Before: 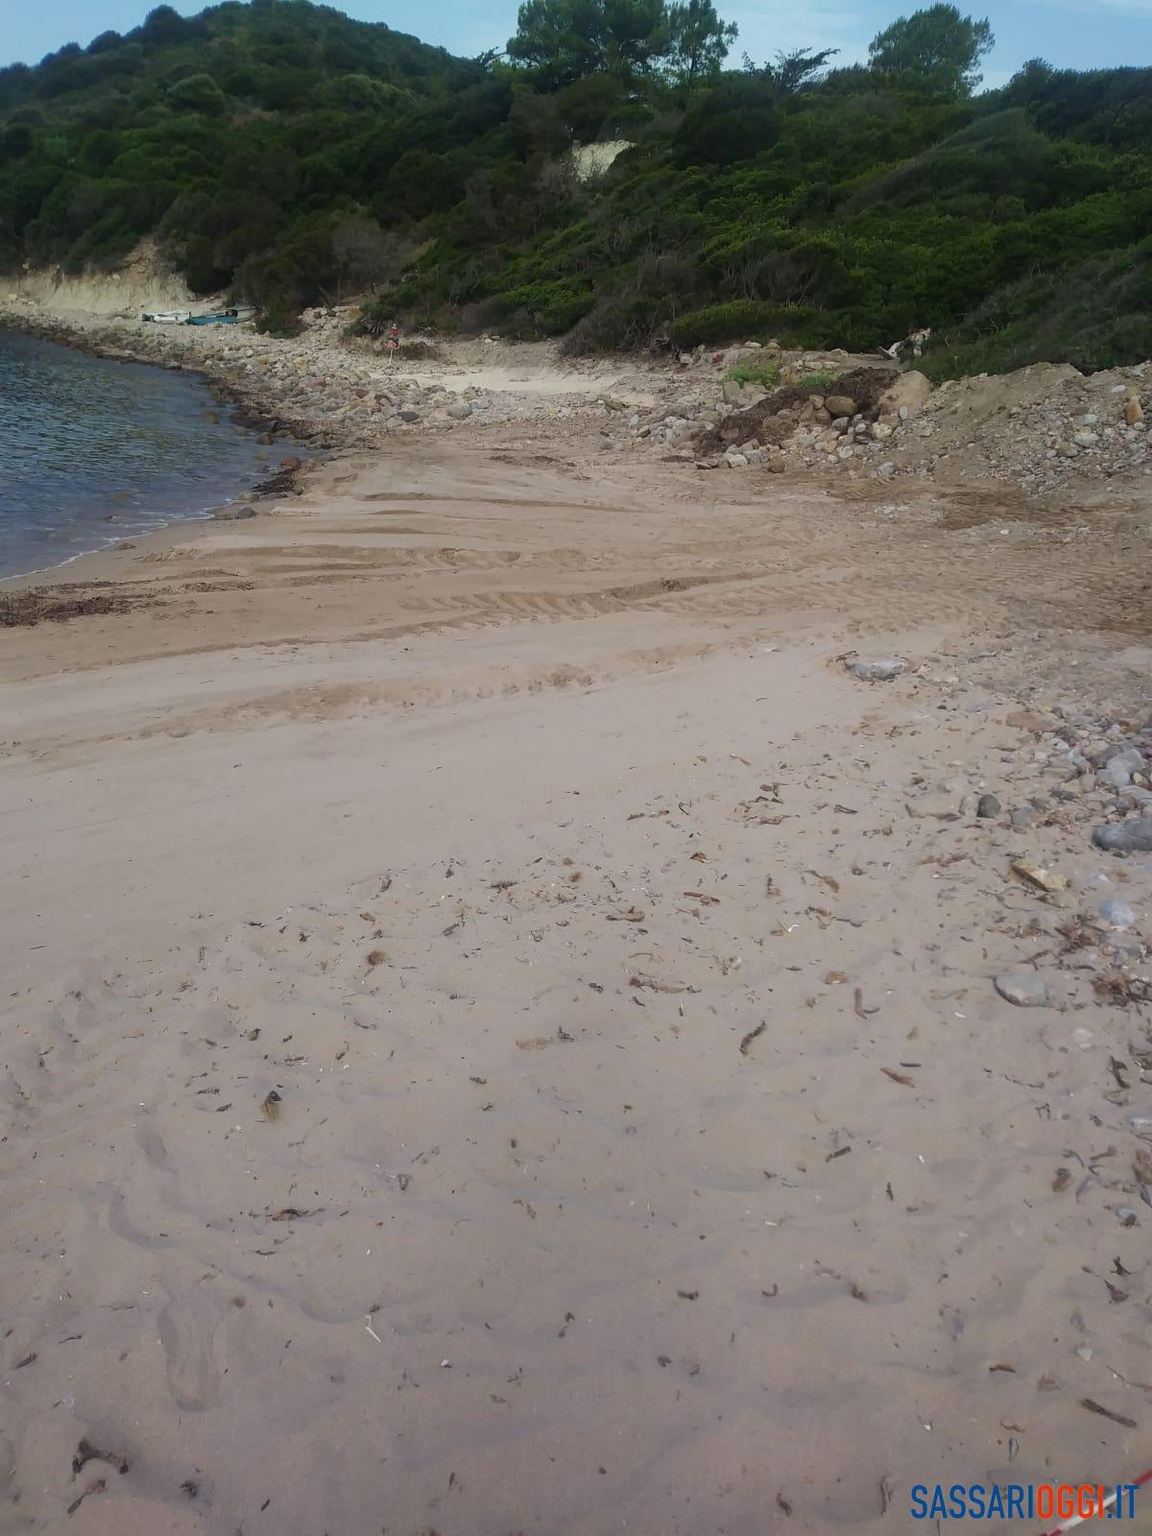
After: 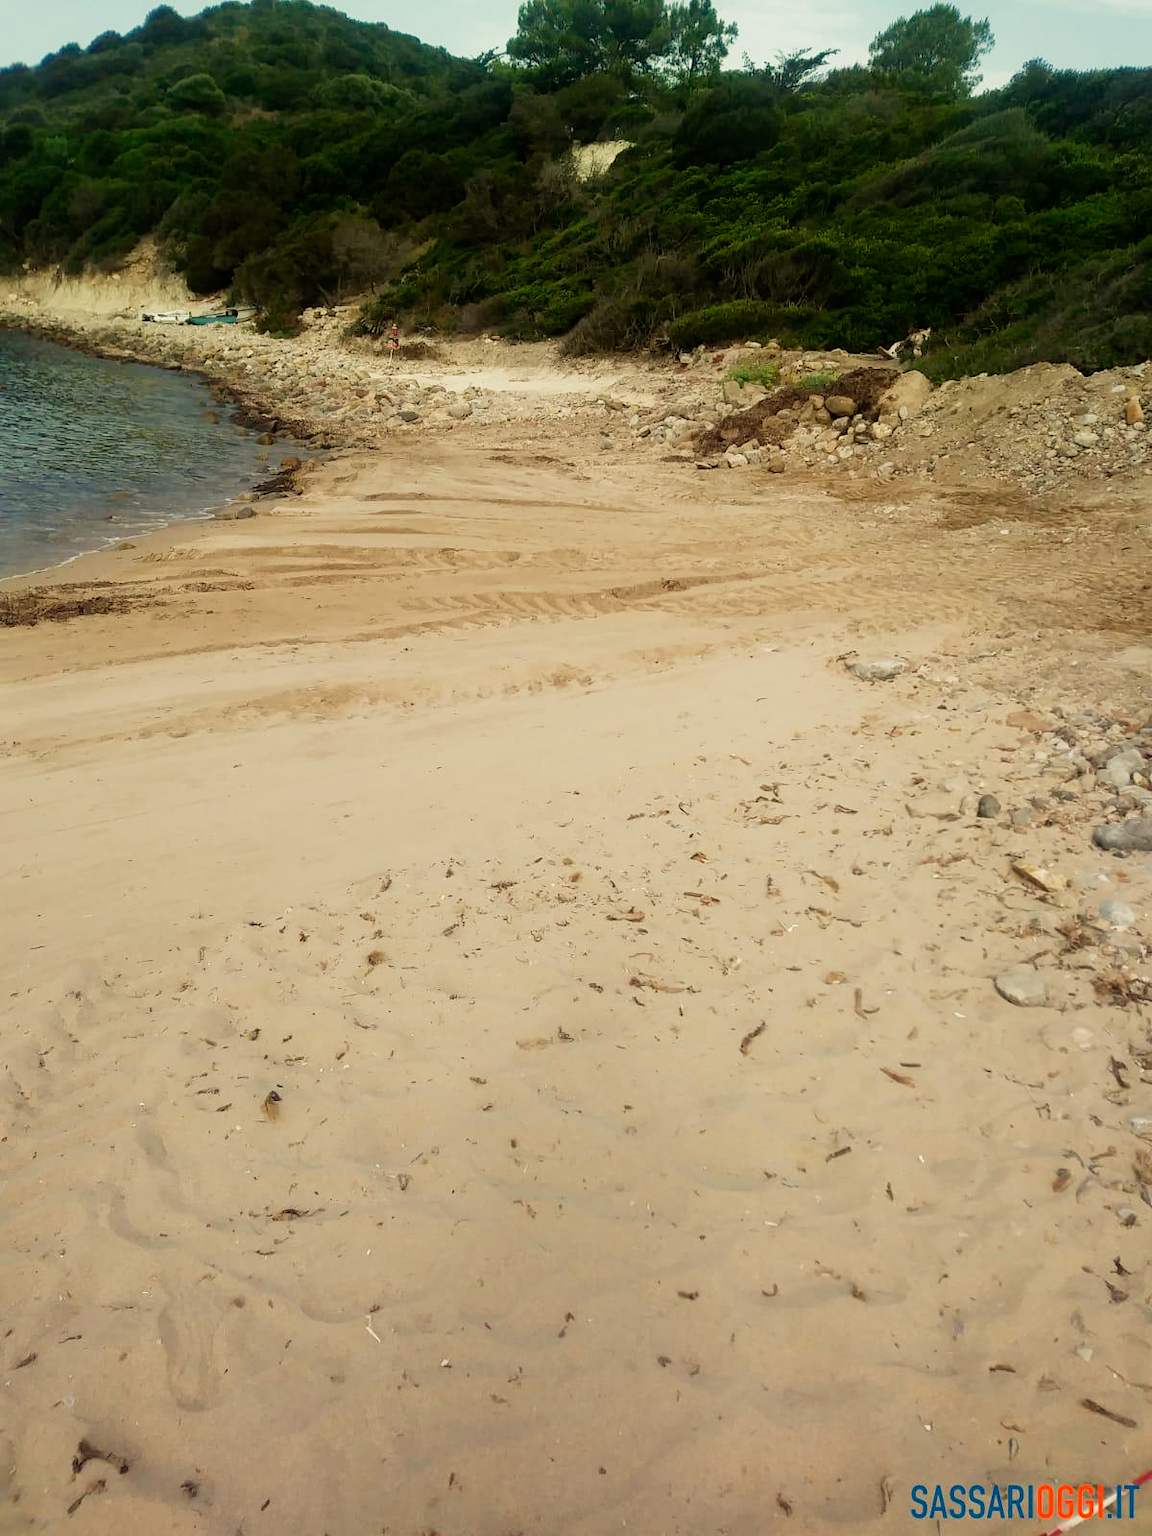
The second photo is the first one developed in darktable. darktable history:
filmic rgb: middle gray luminance 12.74%, black relative exposure -10.13 EV, white relative exposure 3.47 EV, threshold 6 EV, target black luminance 0%, hardness 5.74, latitude 44.69%, contrast 1.221, highlights saturation mix 5%, shadows ↔ highlights balance 26.78%, add noise in highlights 0, preserve chrominance no, color science v3 (2019), use custom middle-gray values true, iterations of high-quality reconstruction 0, contrast in highlights soft, enable highlight reconstruction true
white balance: red 1.08, blue 0.791
